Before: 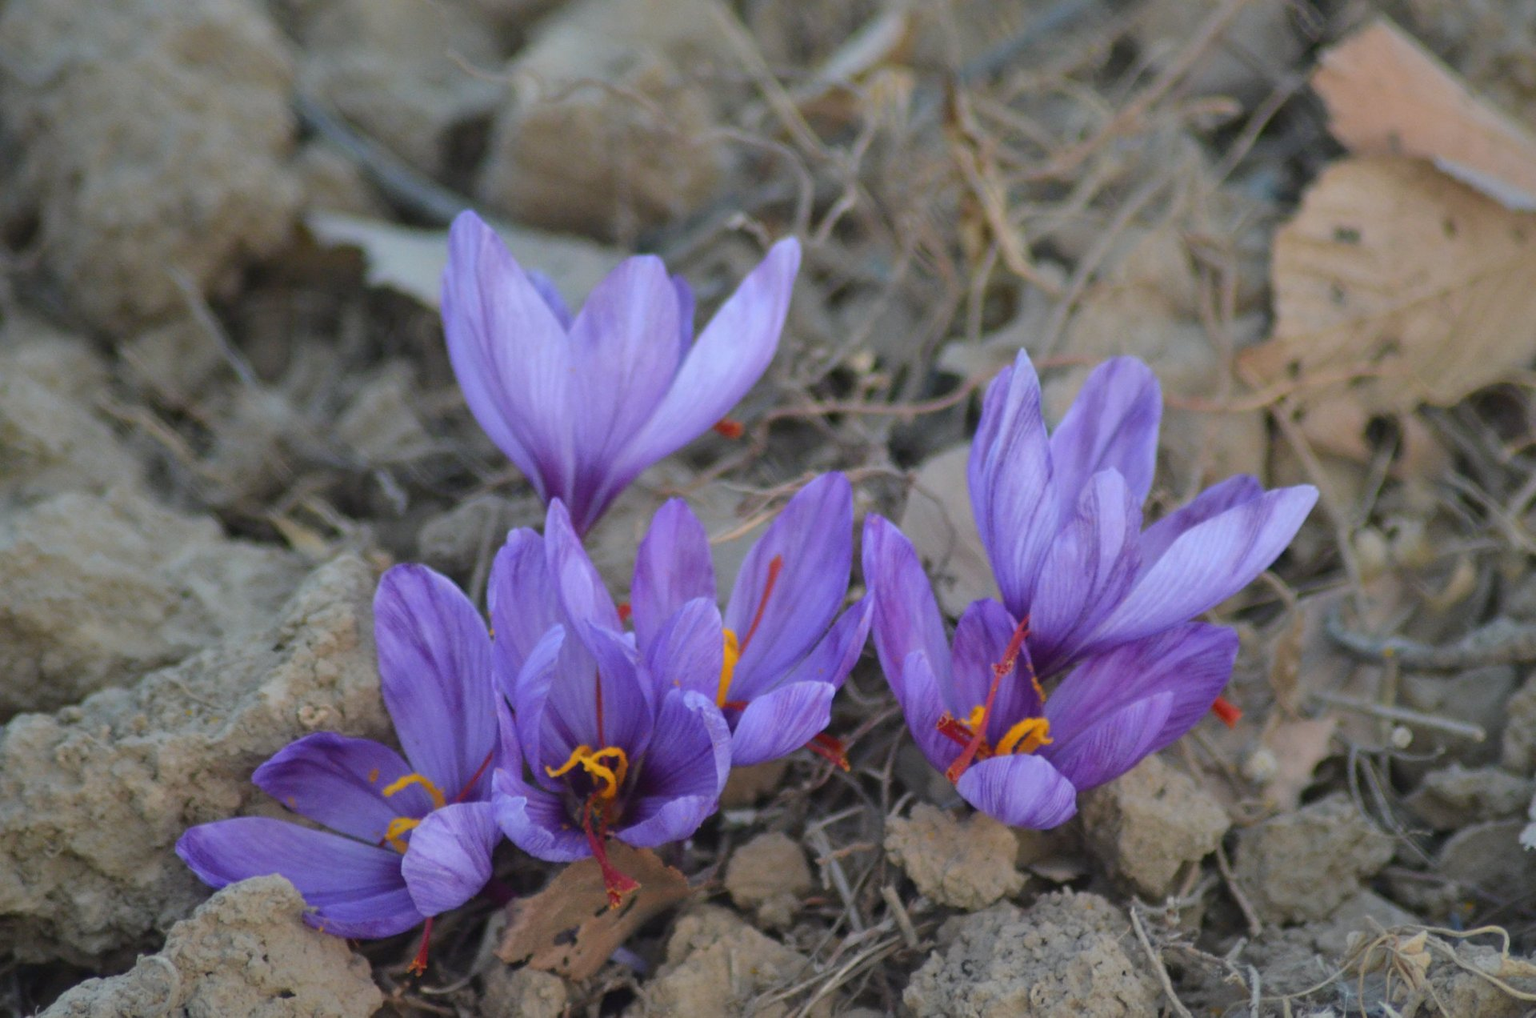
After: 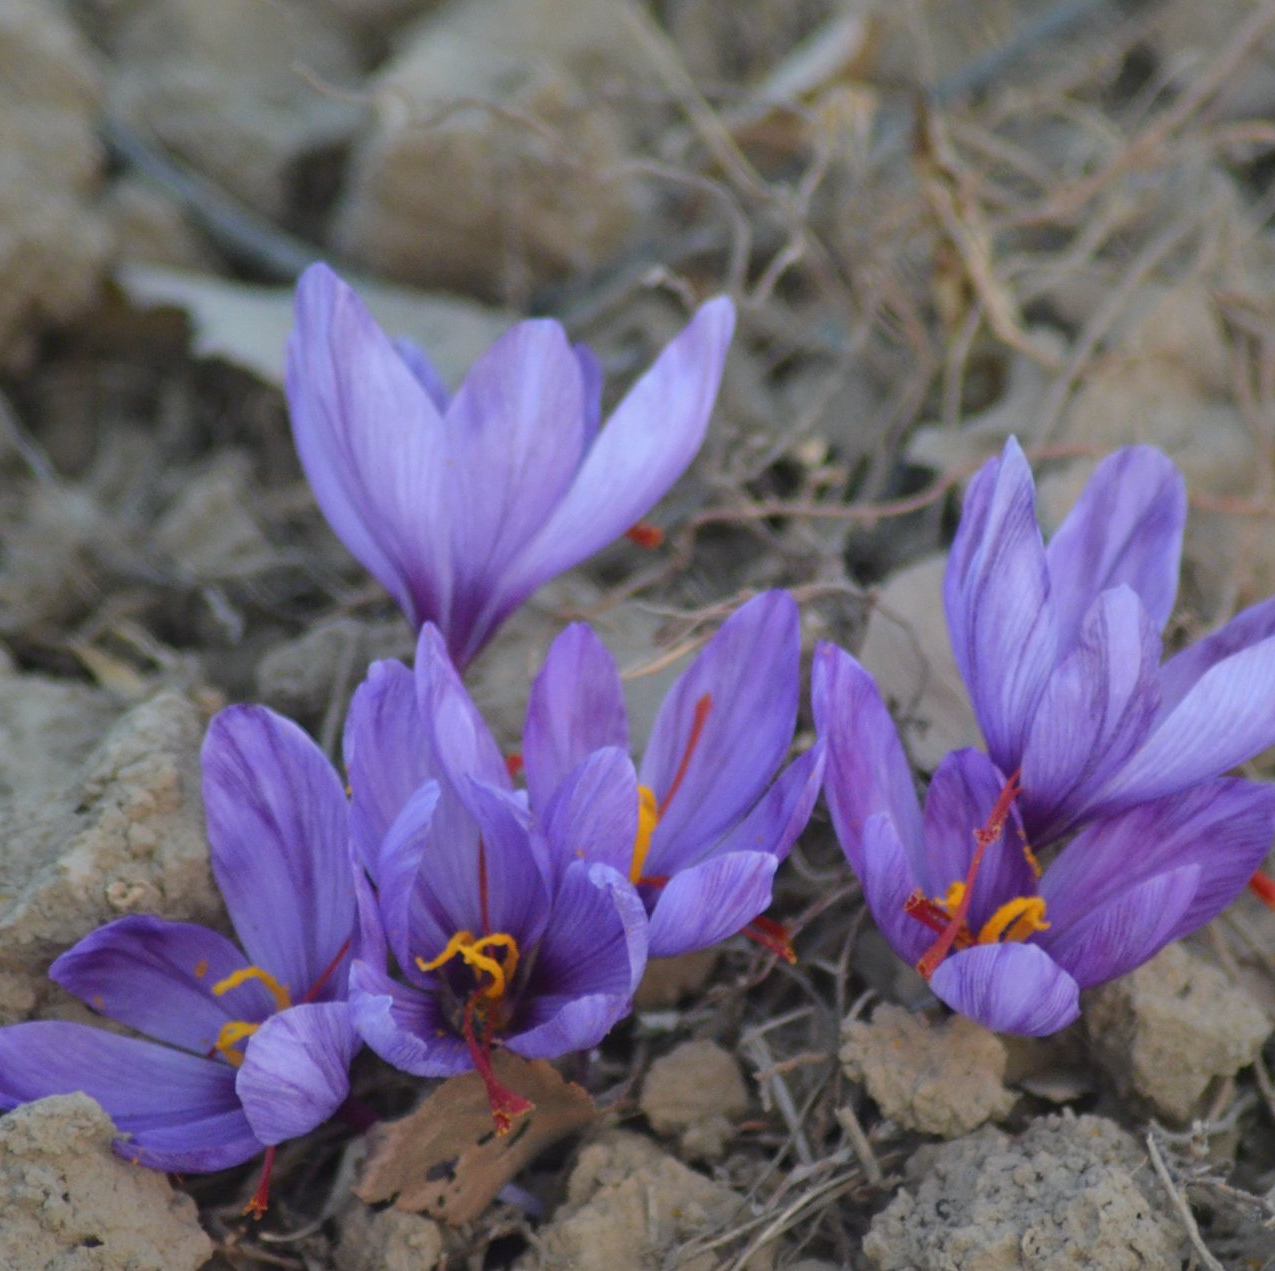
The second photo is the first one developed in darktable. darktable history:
crop and rotate: left 13.891%, right 19.691%
